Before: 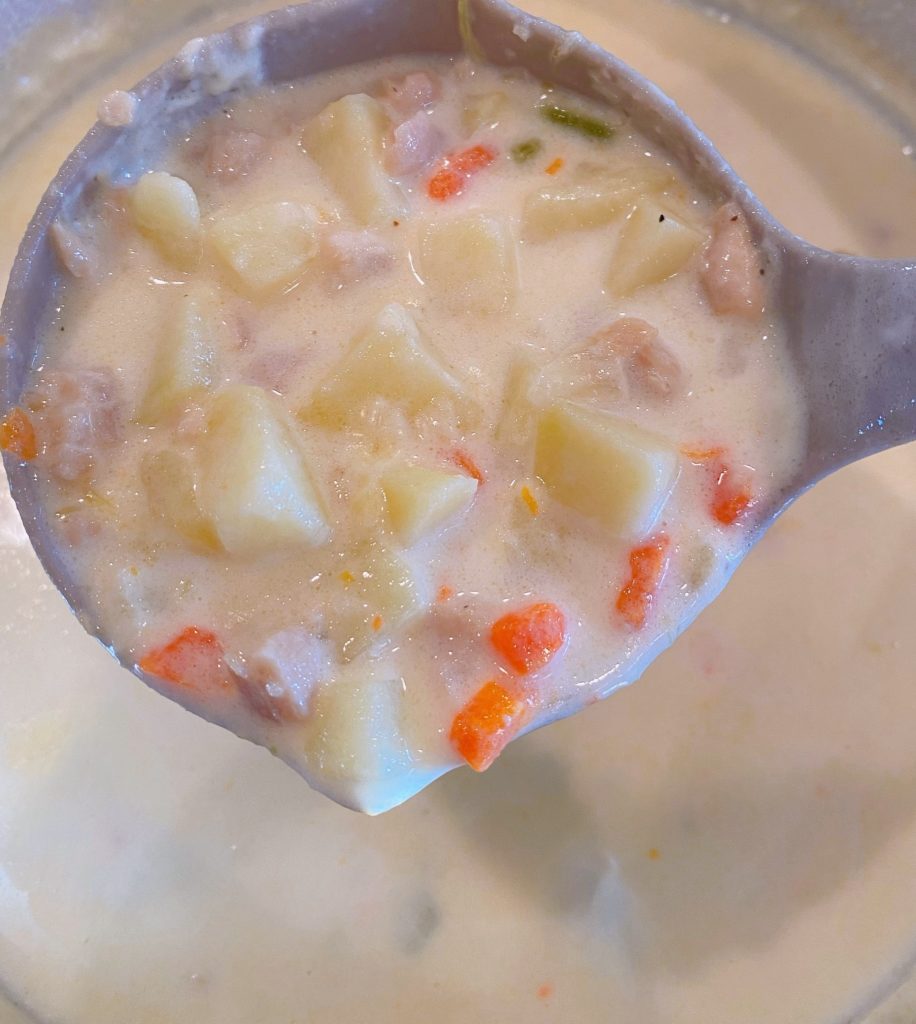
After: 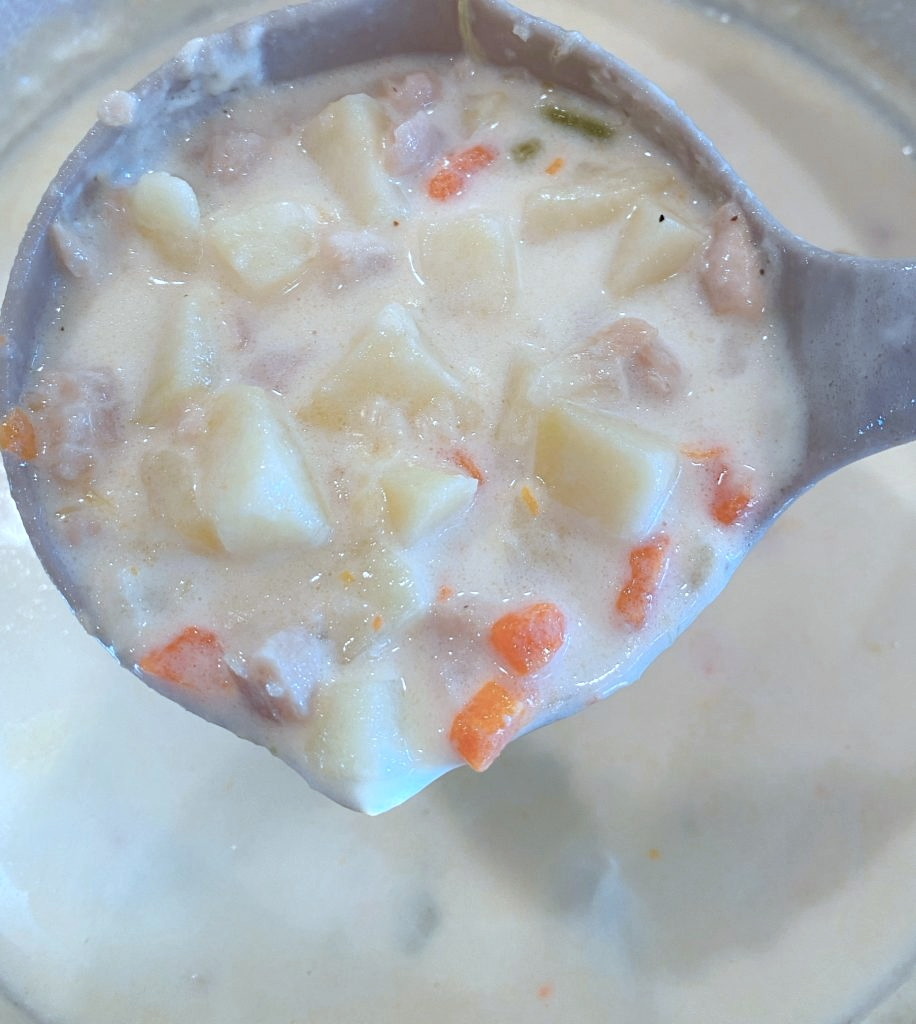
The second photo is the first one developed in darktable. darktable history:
color correction: highlights a* -12.64, highlights b* -18.1, saturation 0.7
rgb levels: levels [[0.01, 0.419, 0.839], [0, 0.5, 1], [0, 0.5, 1]]
bloom: size 3%, threshold 100%, strength 0%
